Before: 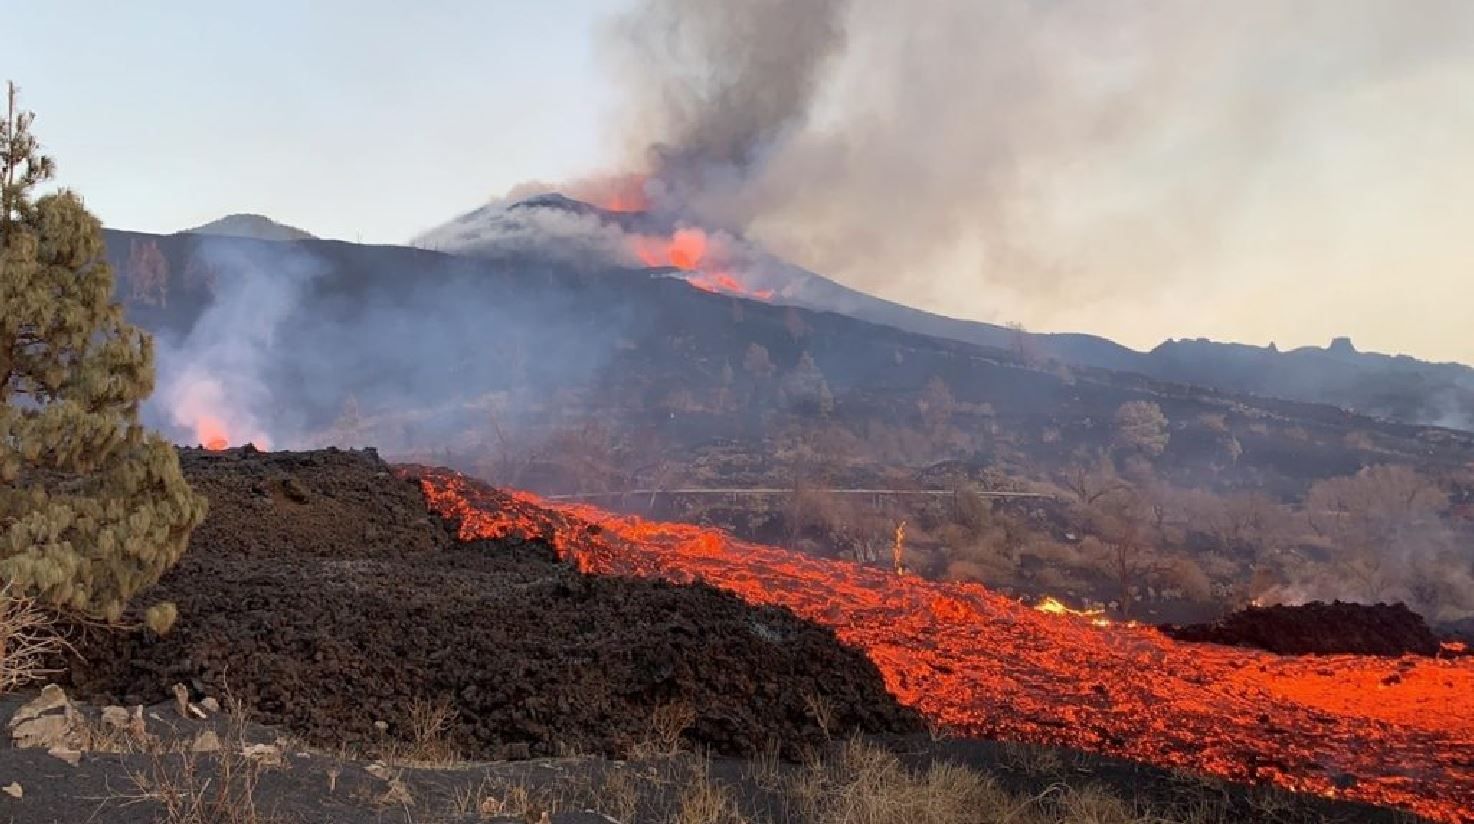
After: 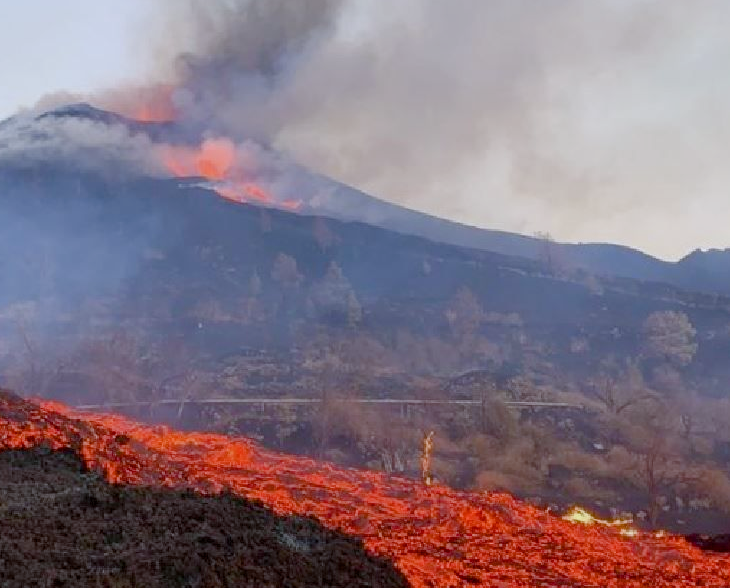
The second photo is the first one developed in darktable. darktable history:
crop: left 32.075%, top 10.976%, right 18.355%, bottom 17.596%
white balance: red 0.954, blue 1.079
color balance rgb: shadows lift › chroma 1%, shadows lift › hue 113°, highlights gain › chroma 0.2%, highlights gain › hue 333°, perceptual saturation grading › global saturation 20%, perceptual saturation grading › highlights -50%, perceptual saturation grading › shadows 25%, contrast -10%
